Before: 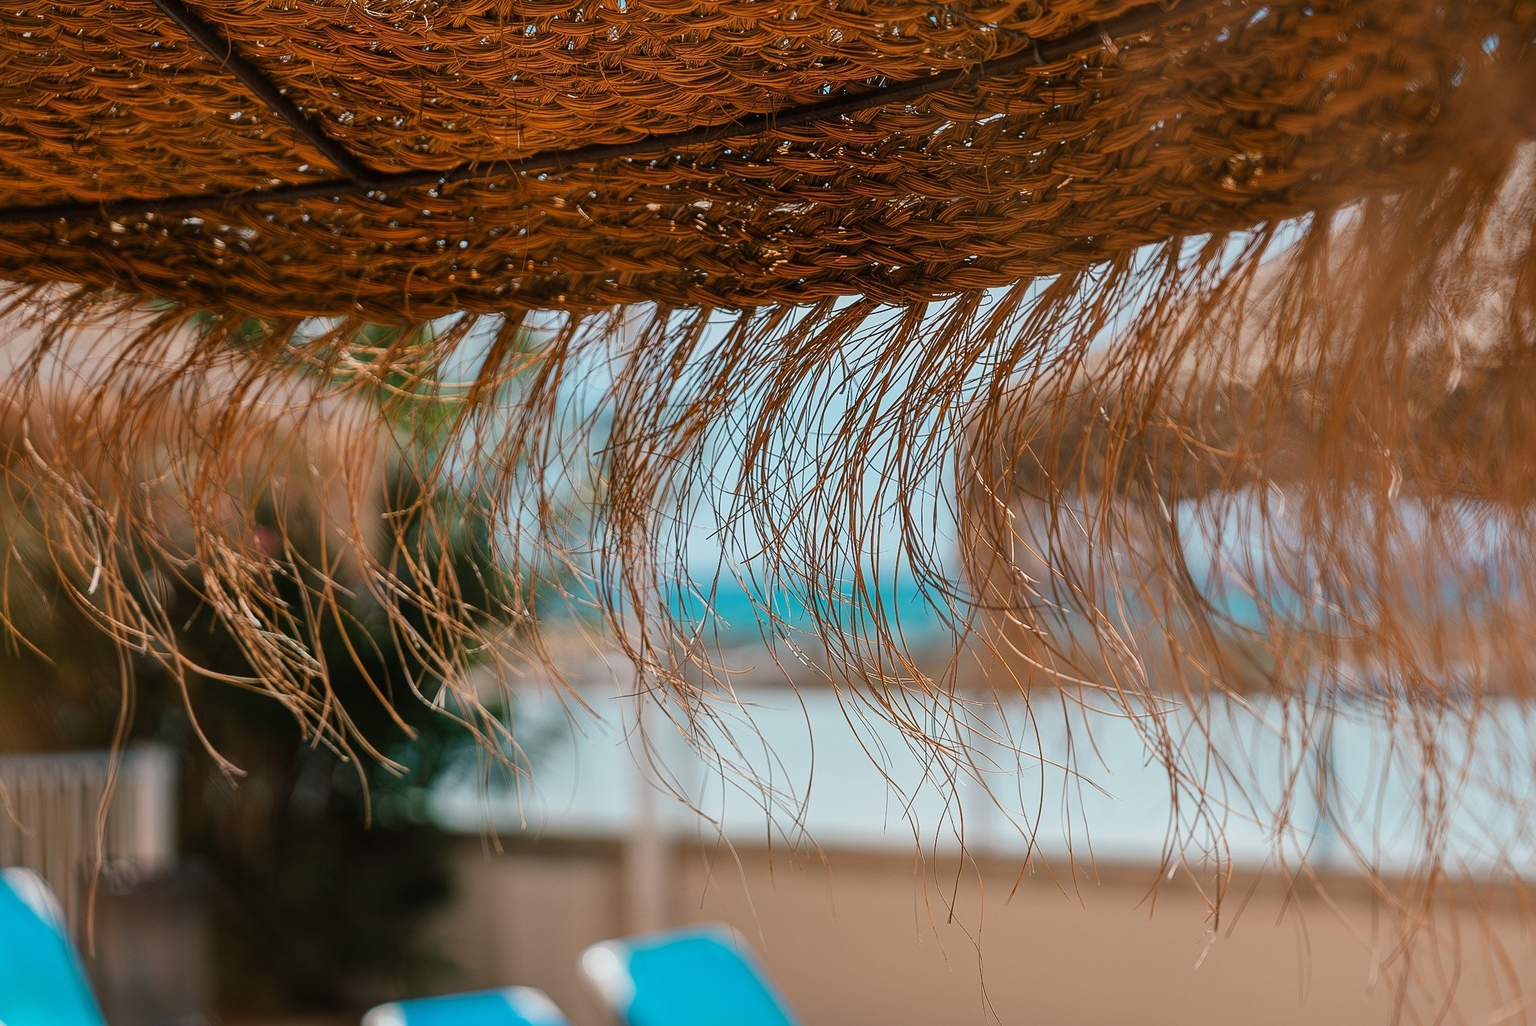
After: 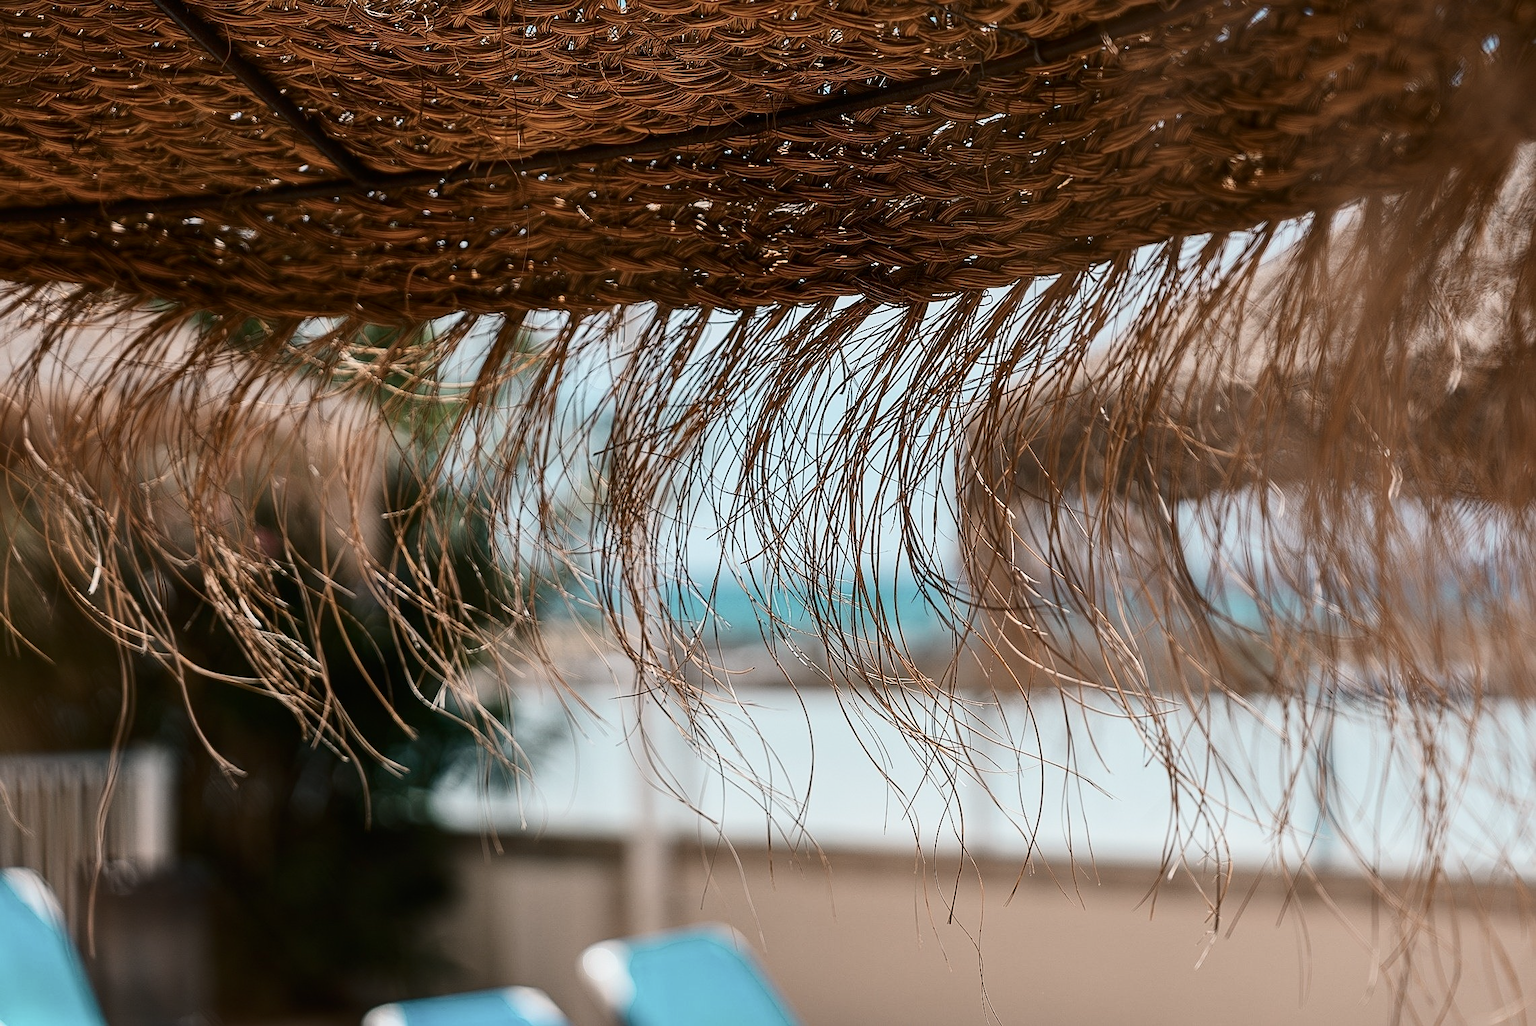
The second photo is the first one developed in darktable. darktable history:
sharpen: amount 0.2
contrast brightness saturation: contrast 0.25, saturation -0.31
